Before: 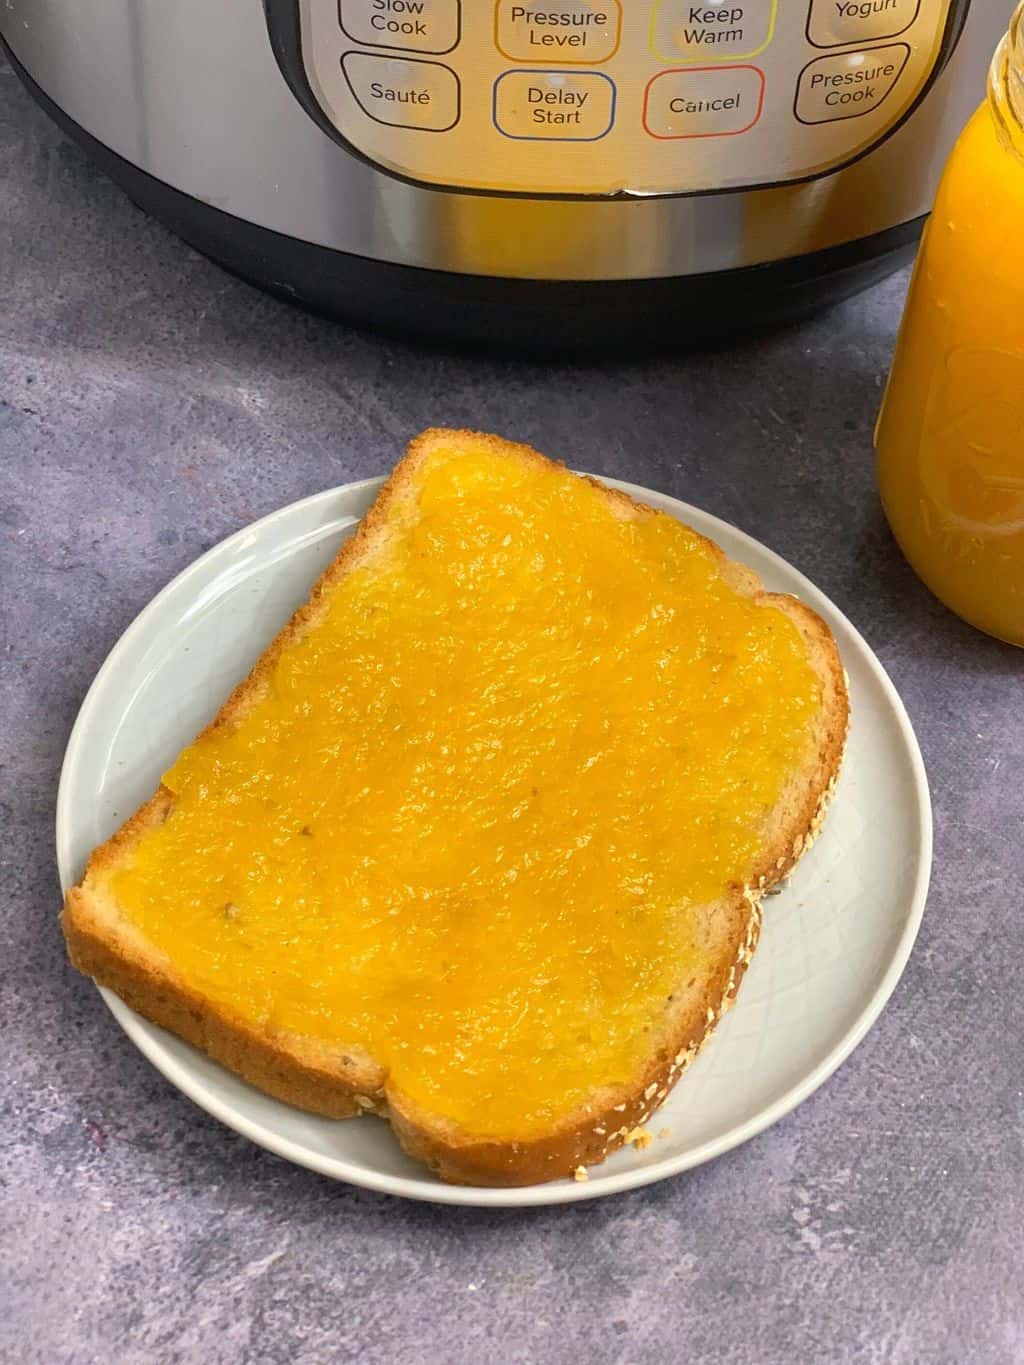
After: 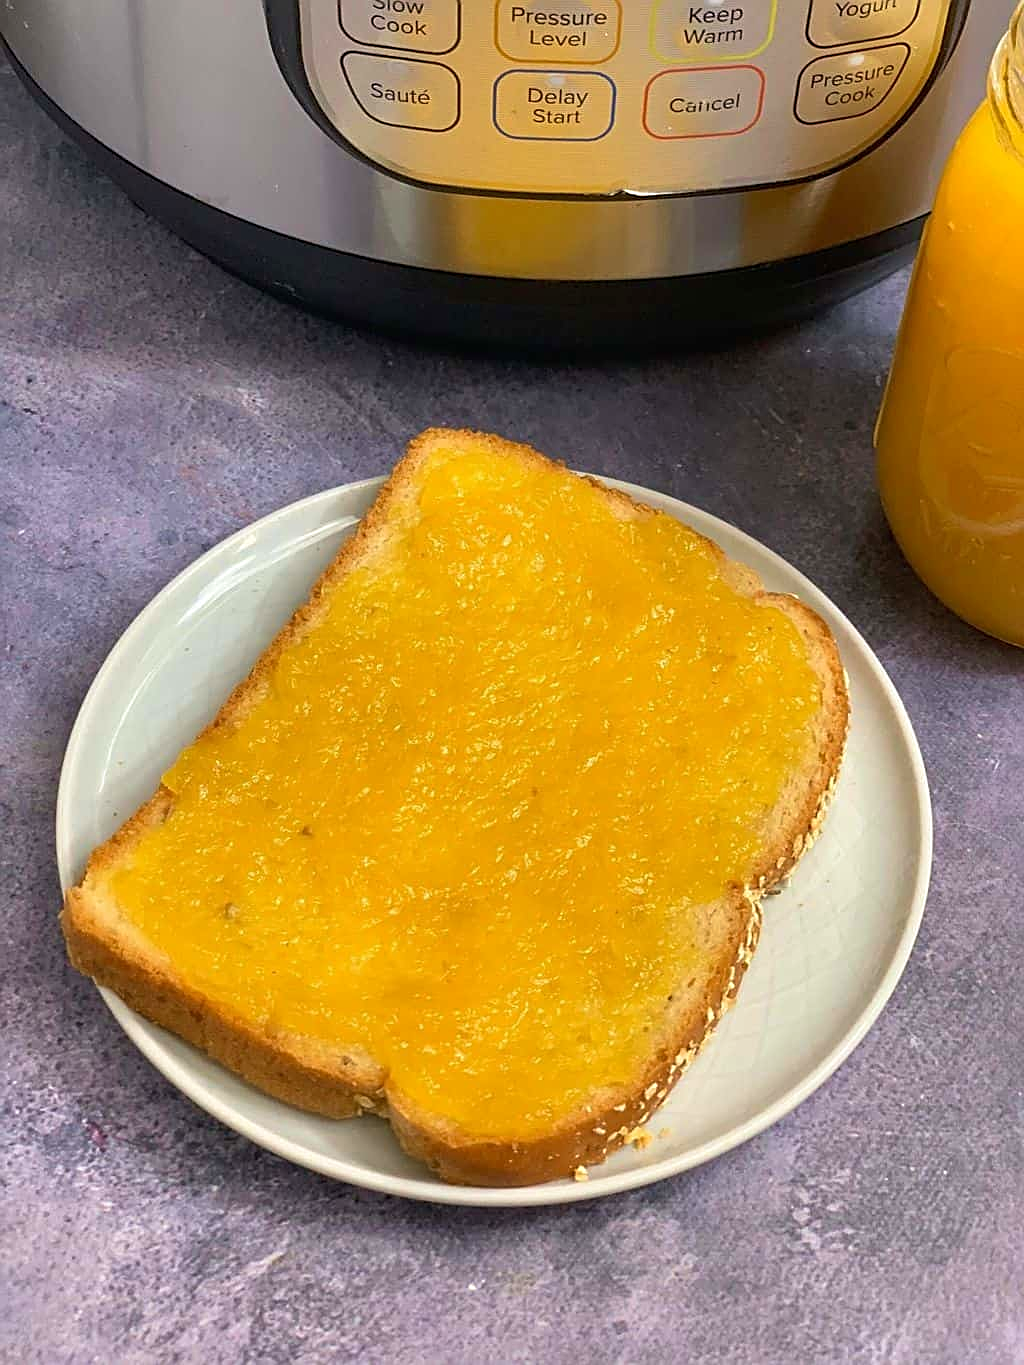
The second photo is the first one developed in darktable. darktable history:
velvia: on, module defaults
sharpen: on, module defaults
exposure: black level correction 0.001, compensate exposure bias true, compensate highlight preservation false
